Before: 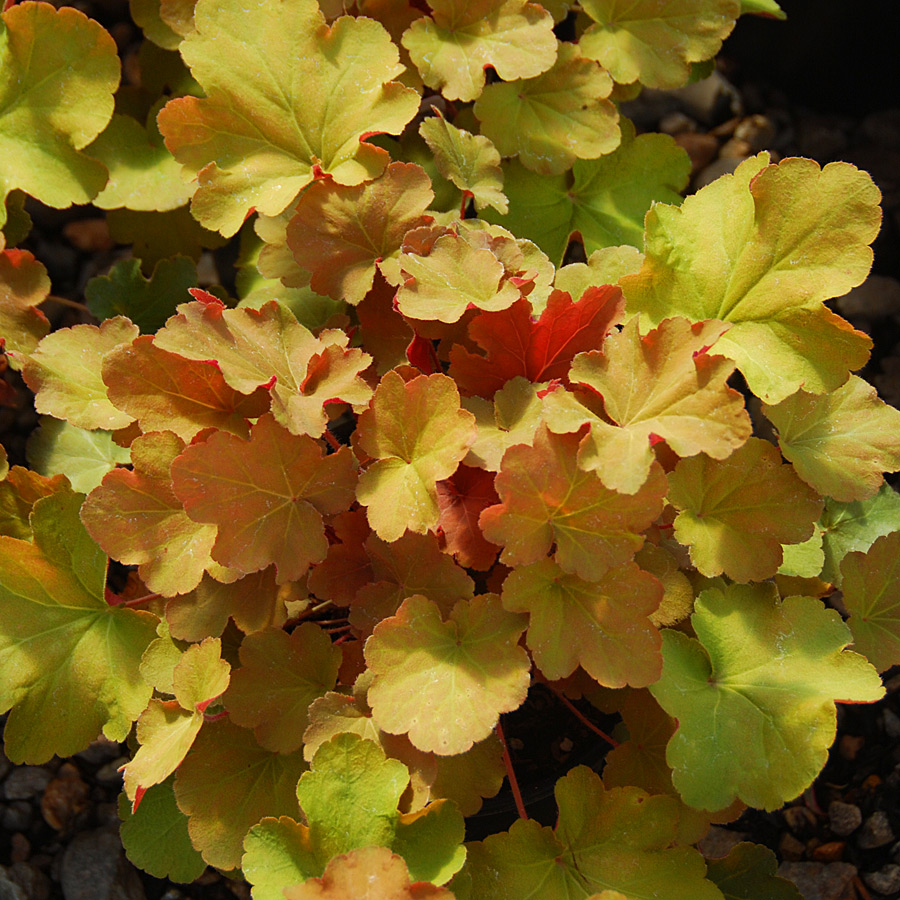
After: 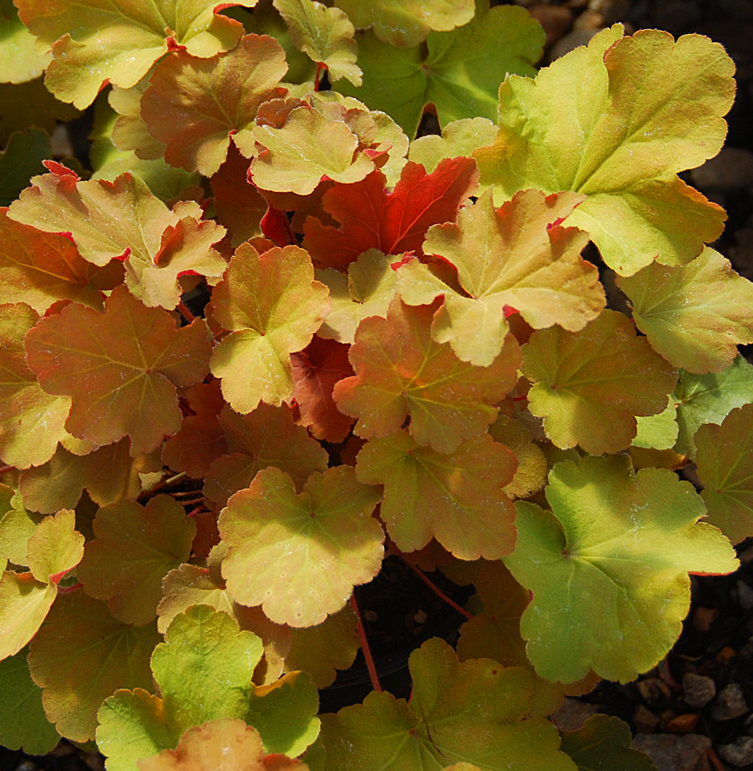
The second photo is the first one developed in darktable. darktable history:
crop: left 16.315%, top 14.246%
bloom: size 15%, threshold 97%, strength 7%
